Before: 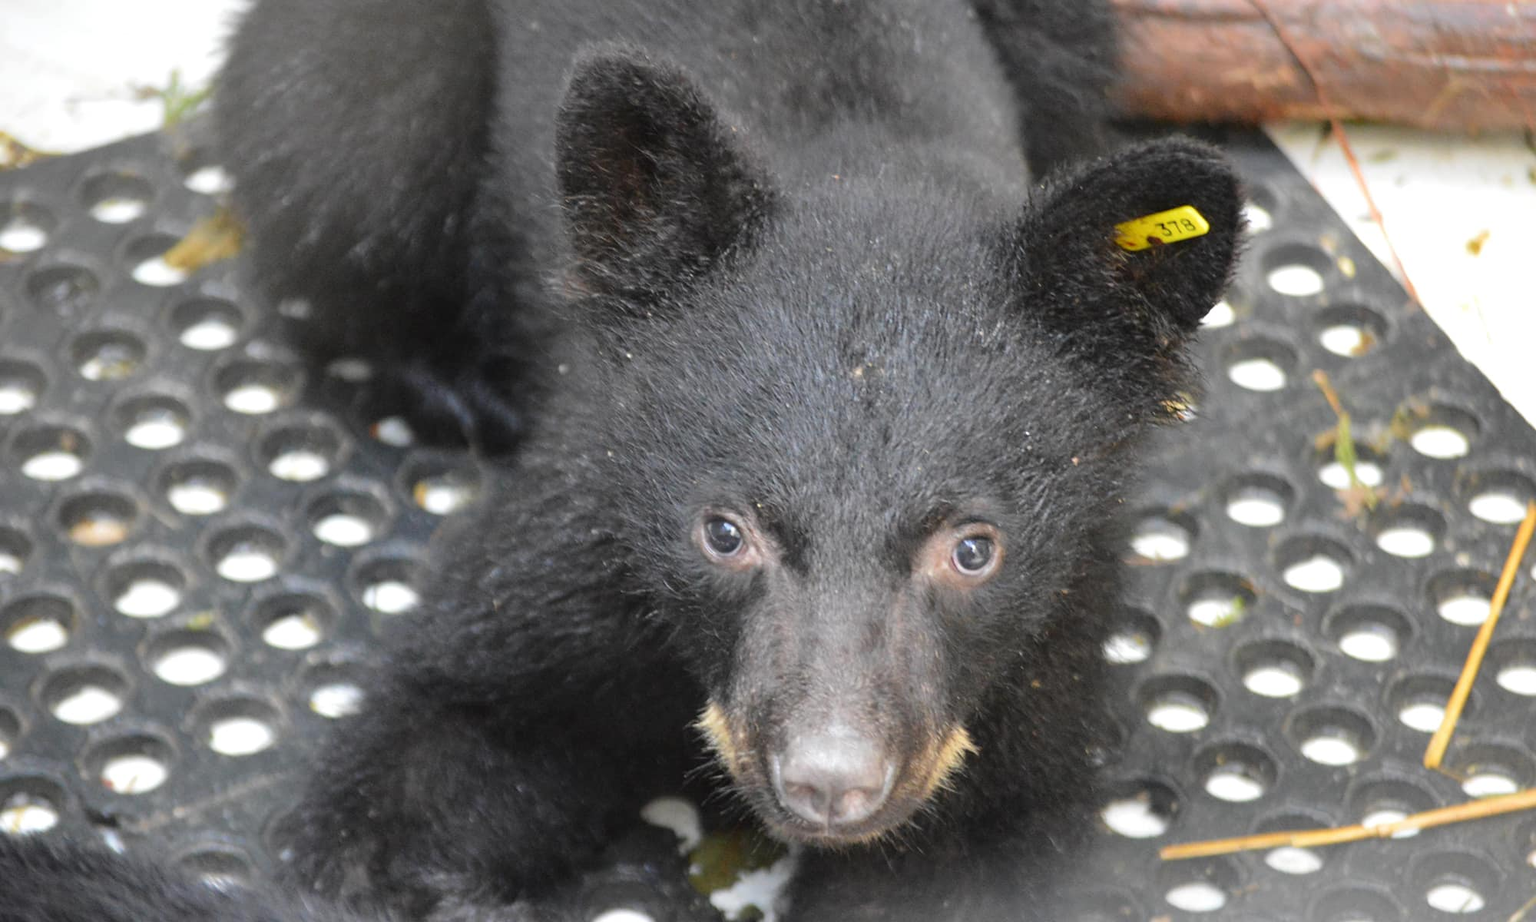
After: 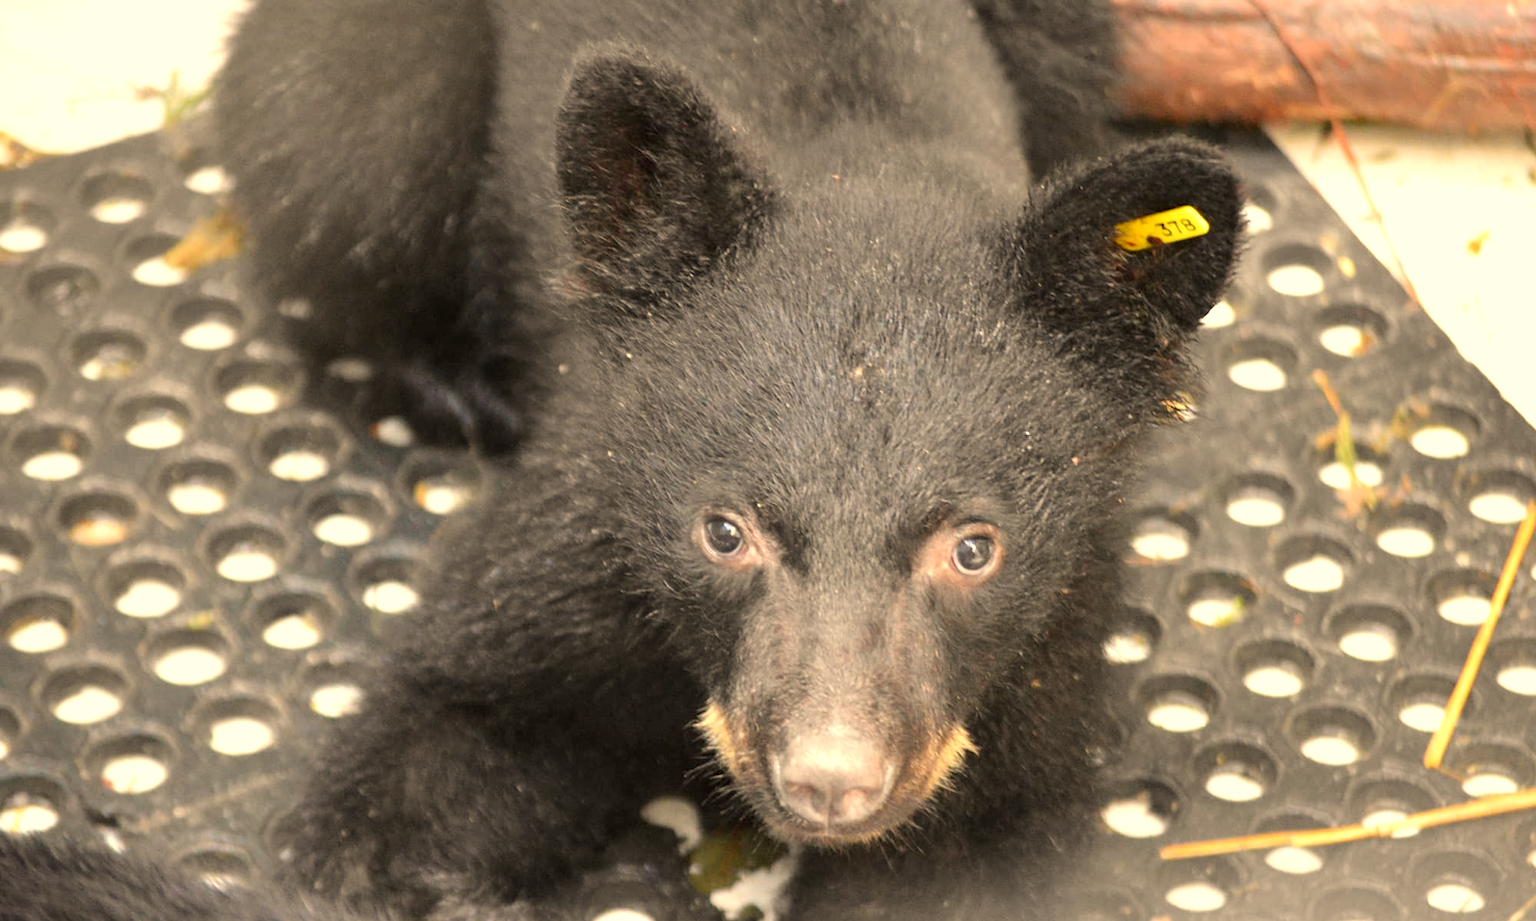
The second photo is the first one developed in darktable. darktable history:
white balance: red 1.138, green 0.996, blue 0.812
exposure: black level correction 0.003, exposure 0.383 EV, compensate highlight preservation false
